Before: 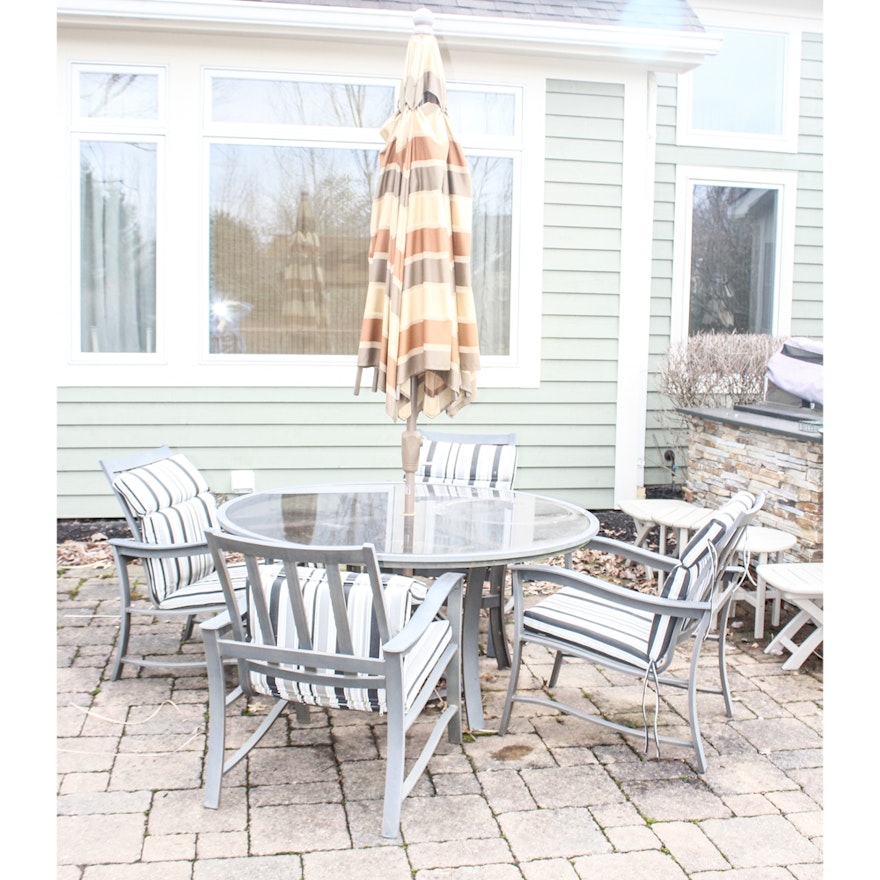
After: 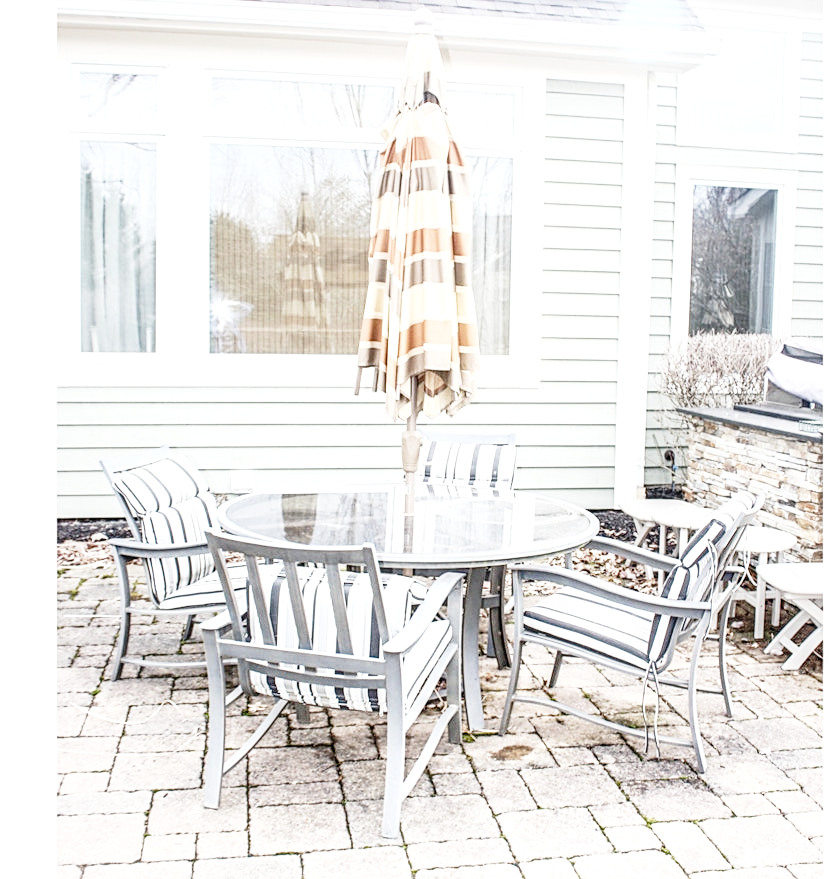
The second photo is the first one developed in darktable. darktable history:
local contrast: highlights 21%, detail 150%
base curve: curves: ch0 [(0, 0) (0.028, 0.03) (0.121, 0.232) (0.46, 0.748) (0.859, 0.968) (1, 1)], preserve colors none
crop and rotate: left 0%, right 5.202%
sharpen: on, module defaults
